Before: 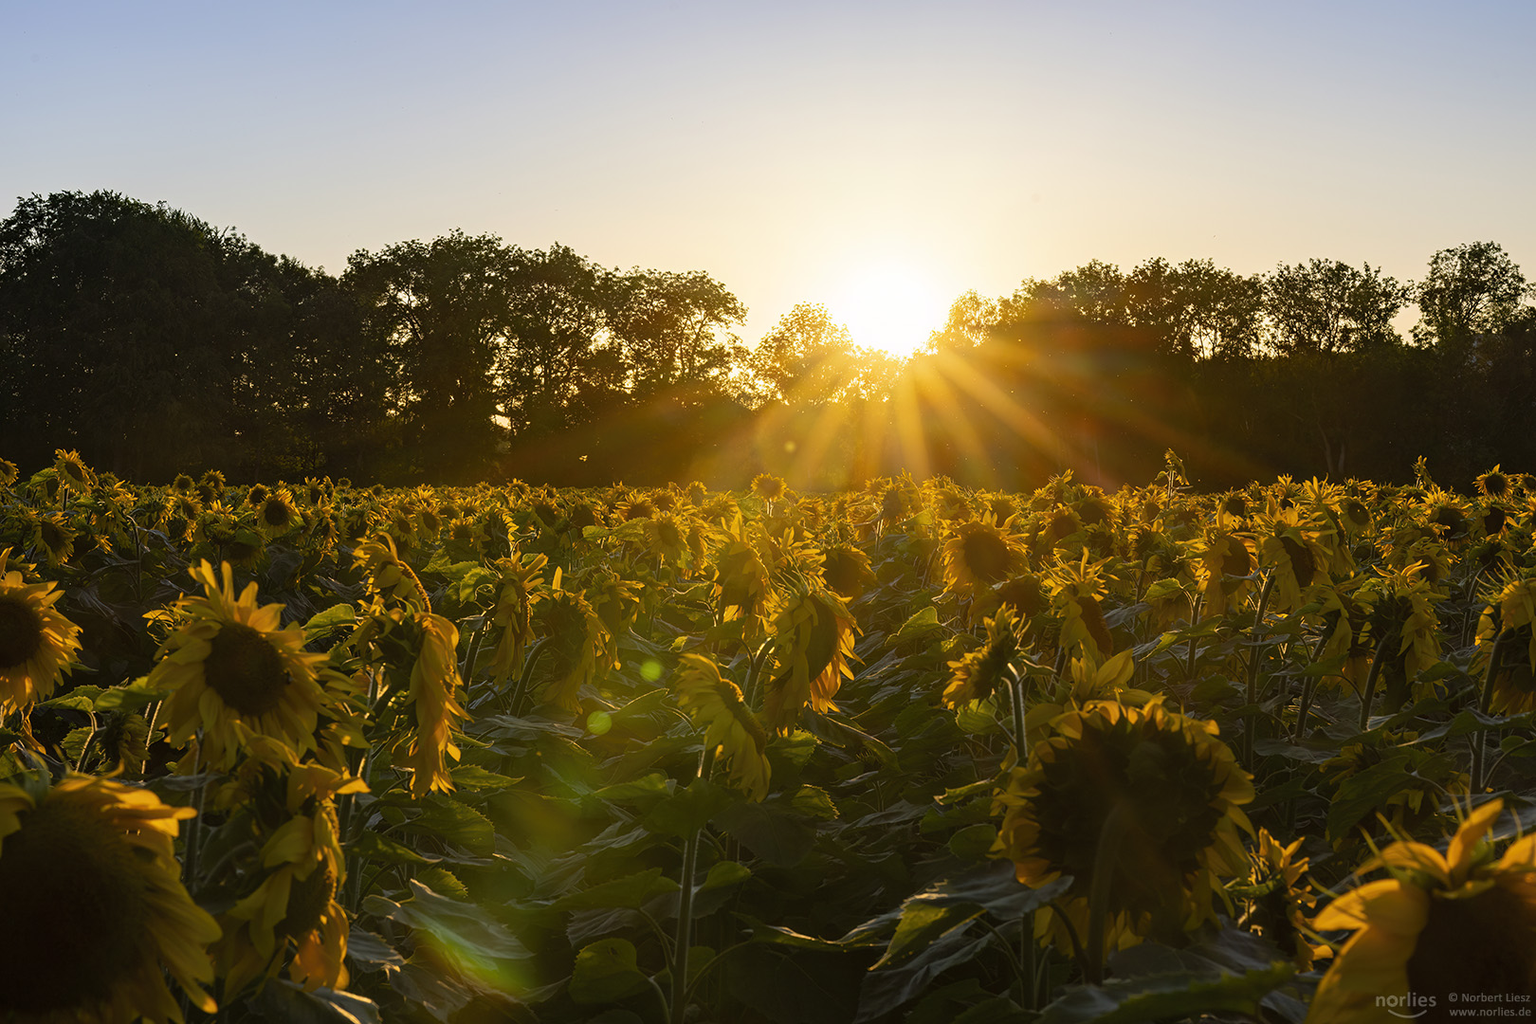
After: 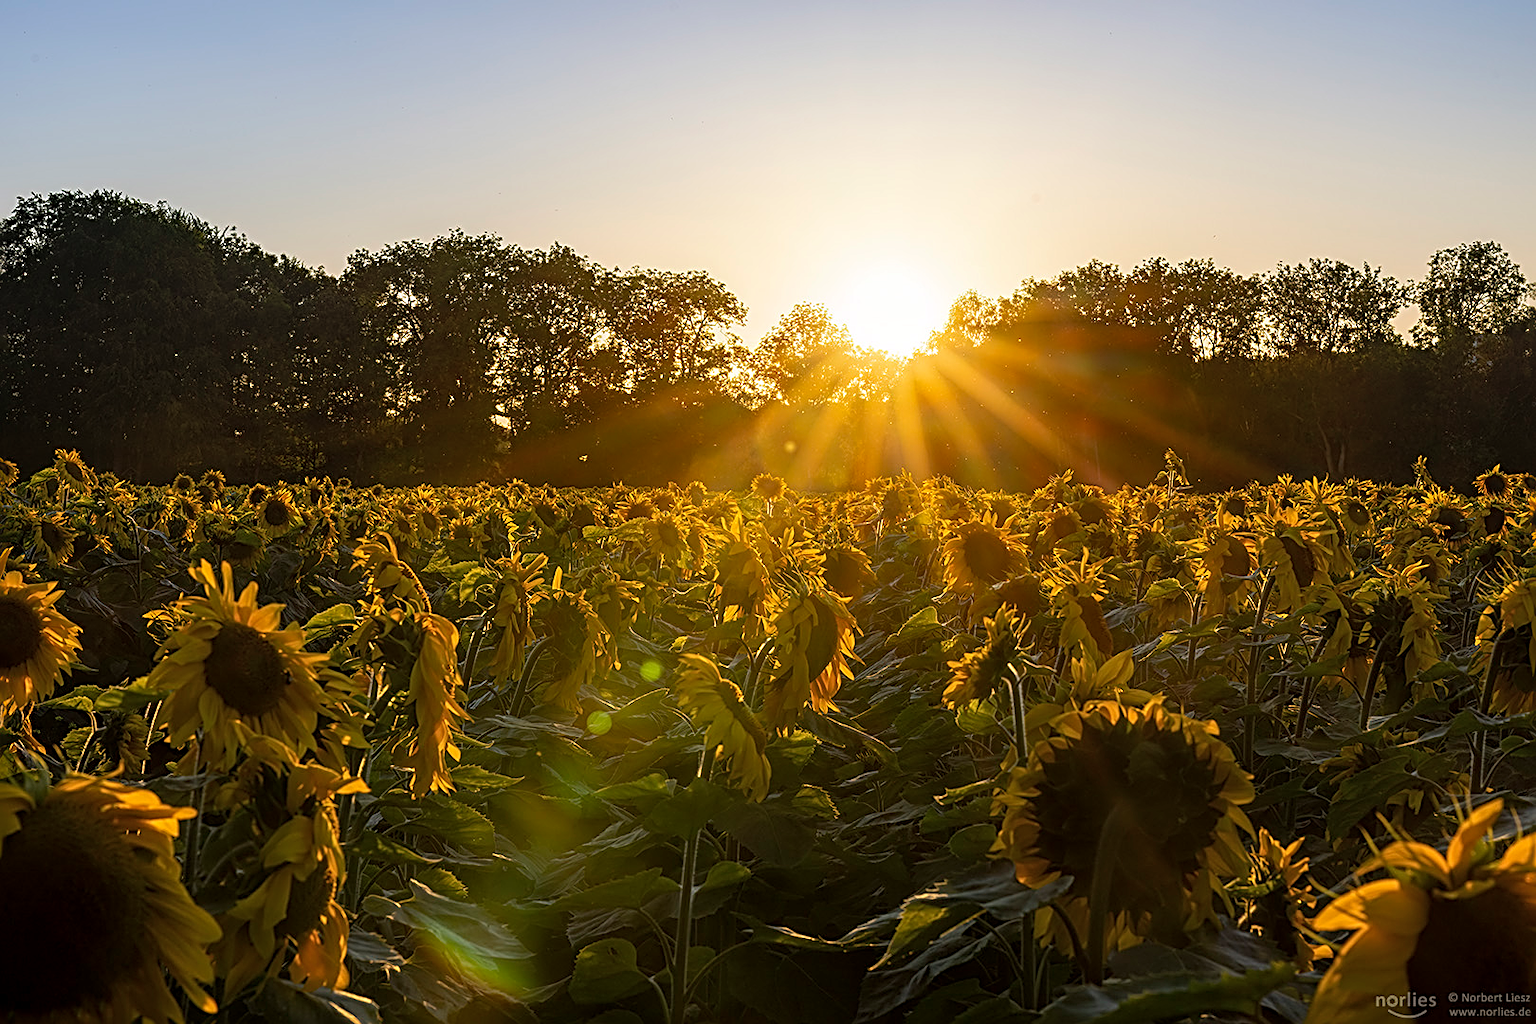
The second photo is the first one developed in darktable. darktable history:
local contrast: on, module defaults
sharpen: radius 2.676, amount 0.669
